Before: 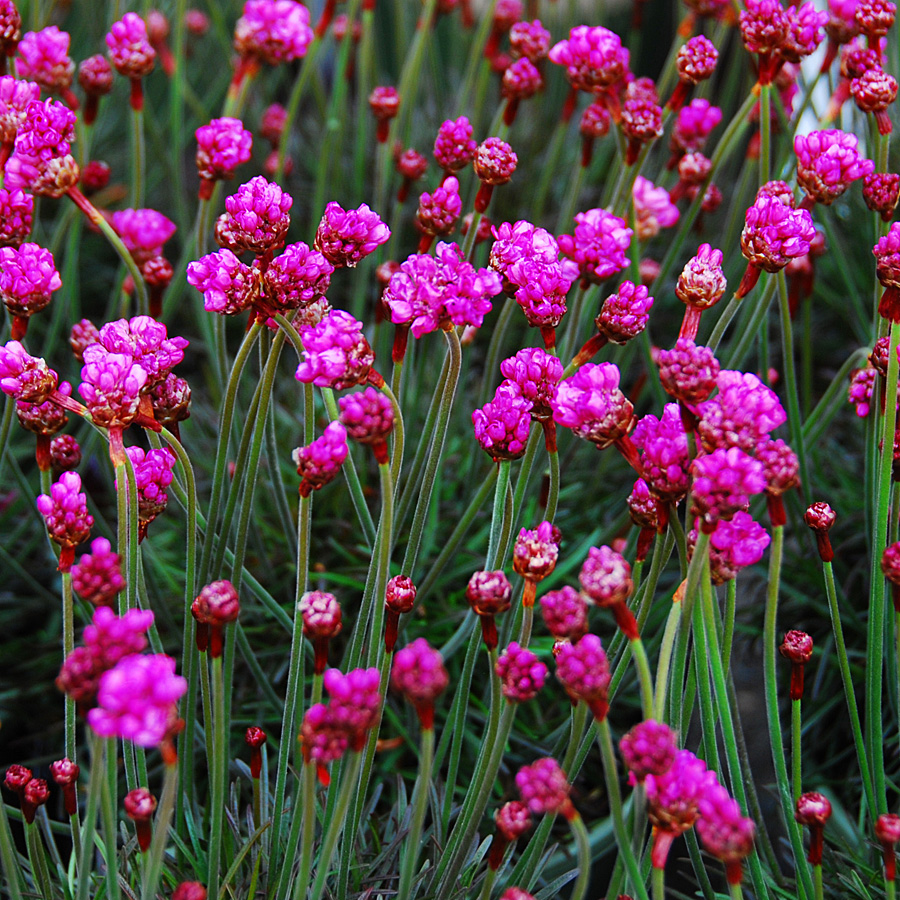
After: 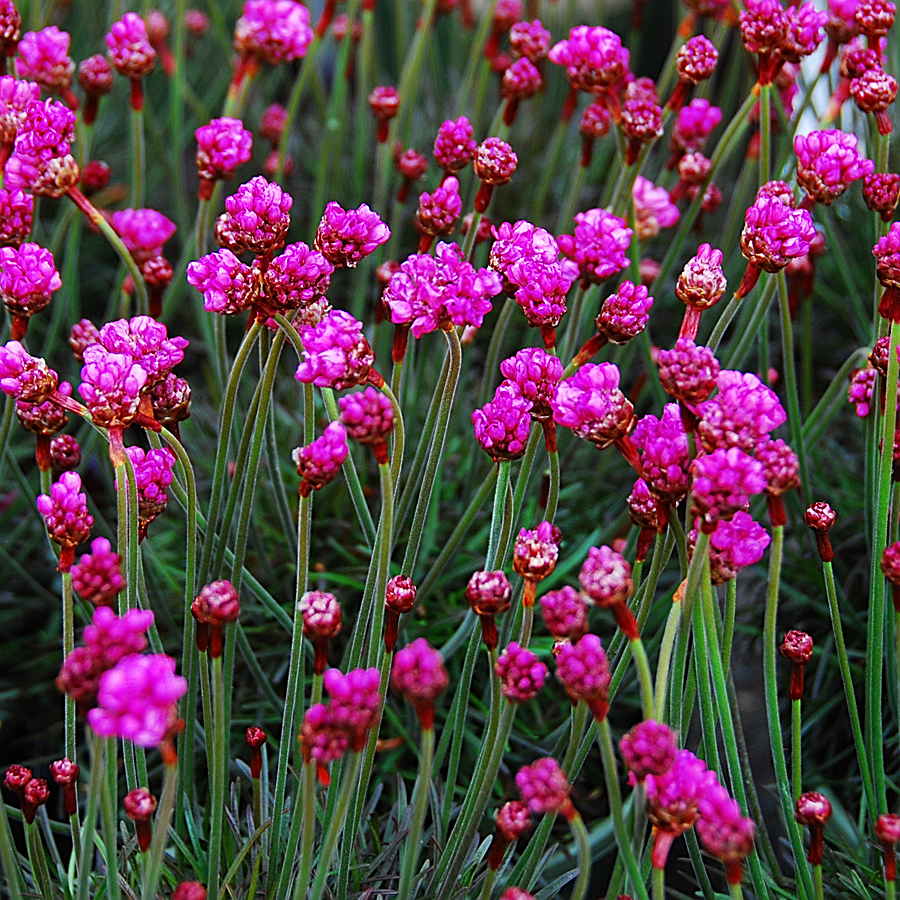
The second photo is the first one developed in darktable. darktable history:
tone equalizer: edges refinement/feathering 500, mask exposure compensation -1.57 EV, preserve details no
sharpen: on, module defaults
